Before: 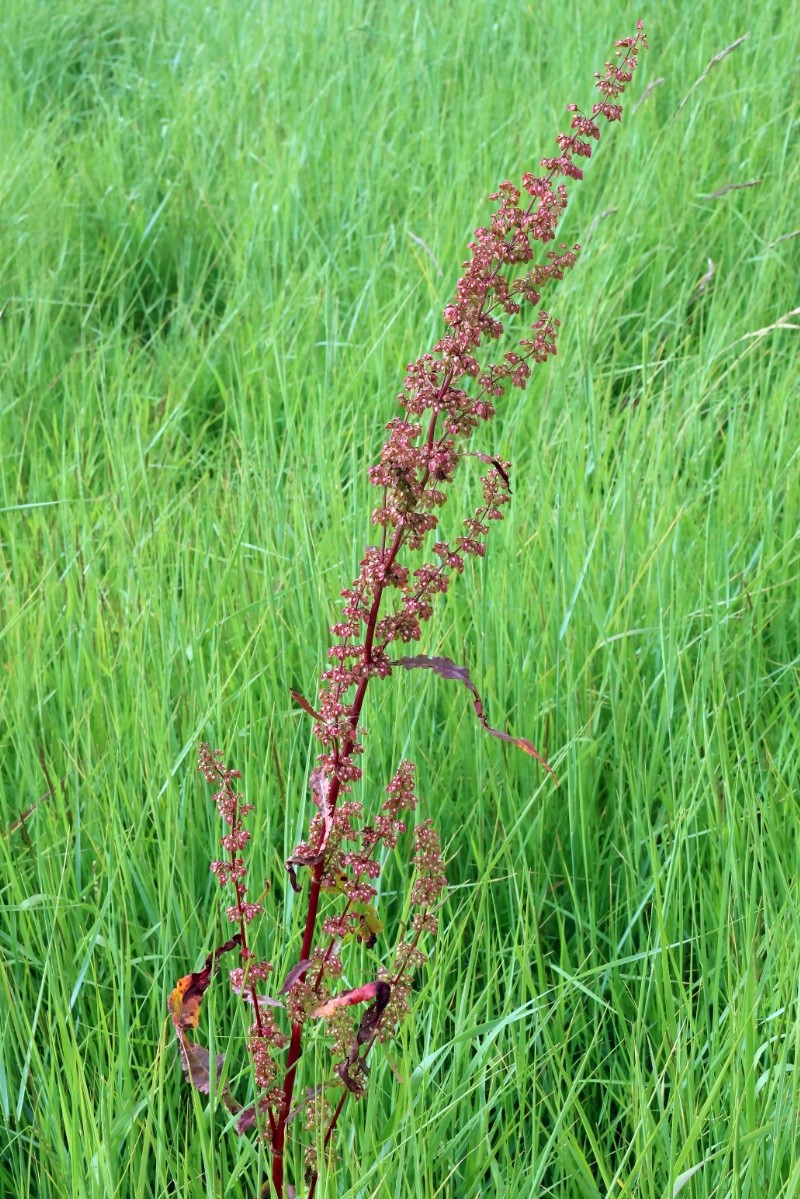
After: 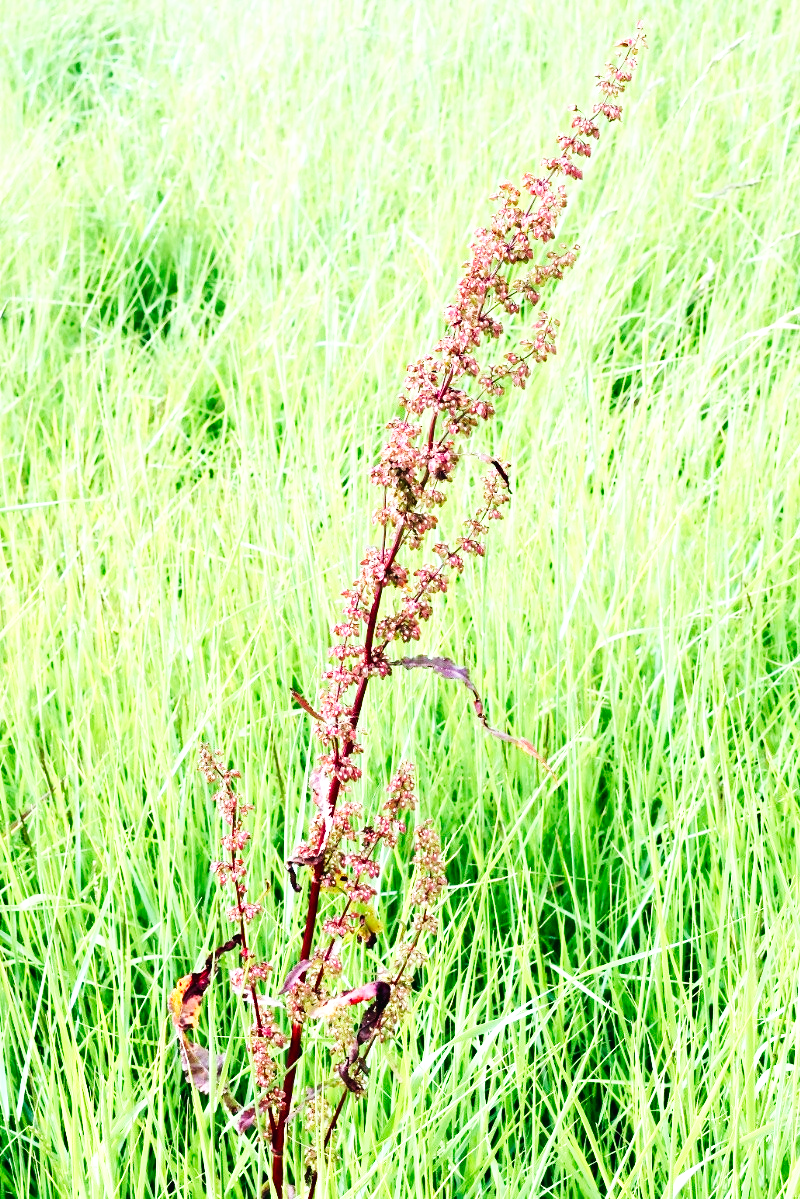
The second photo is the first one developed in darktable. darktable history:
base curve: curves: ch0 [(0, 0.003) (0.001, 0.002) (0.006, 0.004) (0.02, 0.022) (0.048, 0.086) (0.094, 0.234) (0.162, 0.431) (0.258, 0.629) (0.385, 0.8) (0.548, 0.918) (0.751, 0.988) (1, 1)], preserve colors none
tone equalizer: -8 EV -0.753 EV, -7 EV -0.693 EV, -6 EV -0.59 EV, -5 EV -0.419 EV, -3 EV 0.396 EV, -2 EV 0.6 EV, -1 EV 0.687 EV, +0 EV 0.73 EV, edges refinement/feathering 500, mask exposure compensation -1.57 EV, preserve details no
